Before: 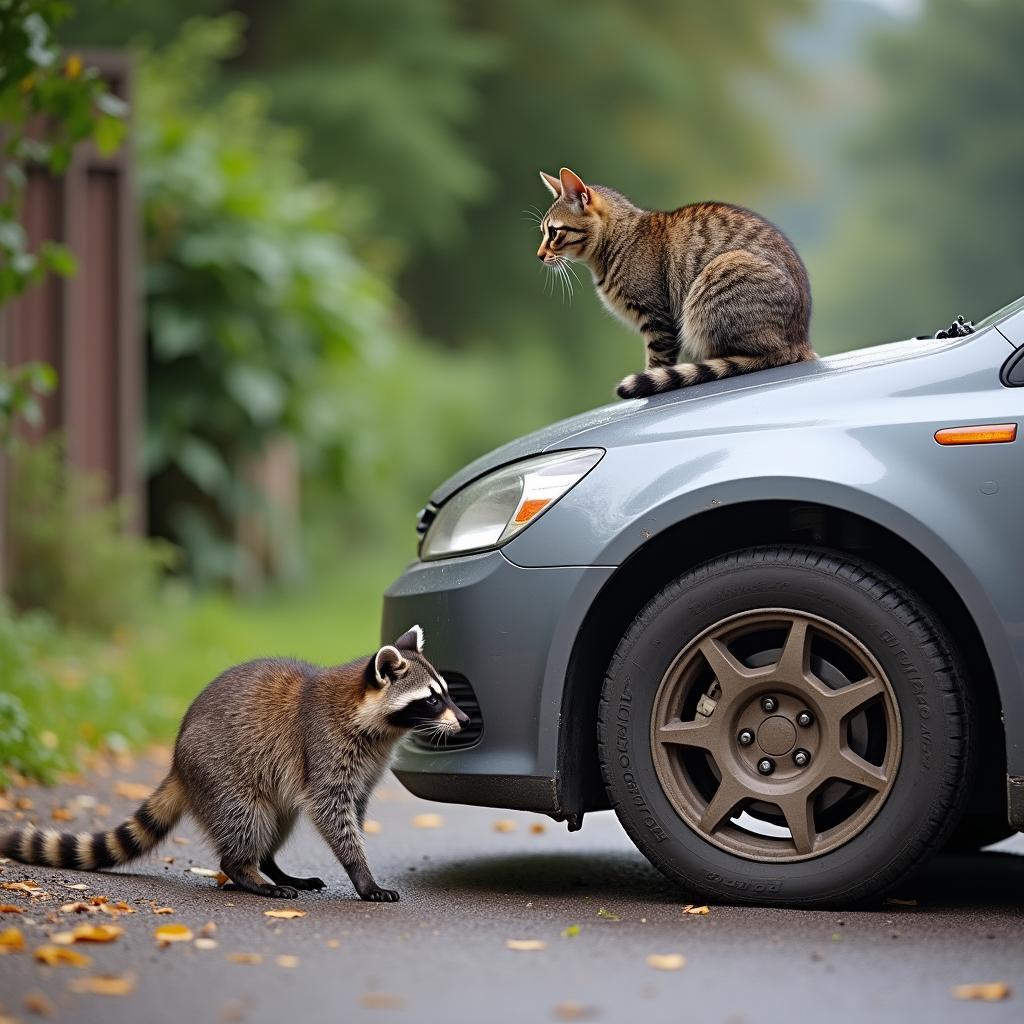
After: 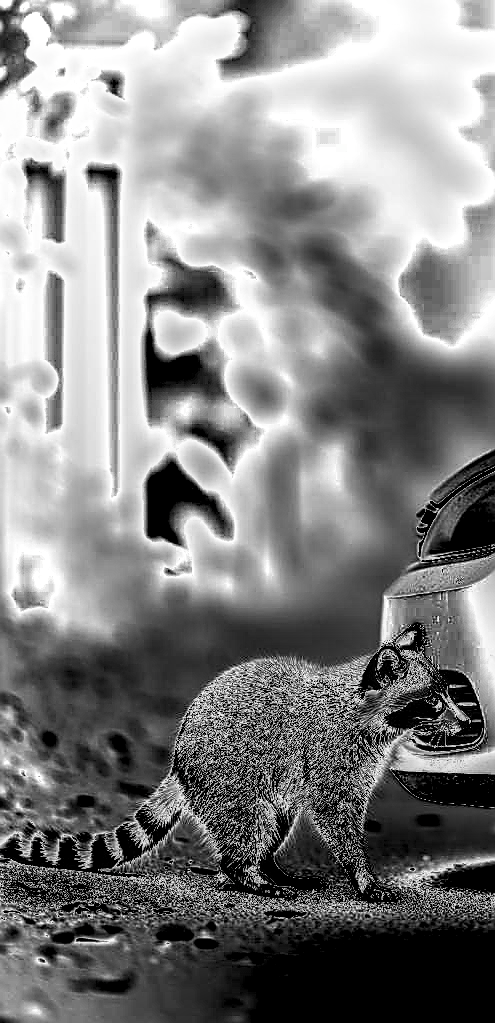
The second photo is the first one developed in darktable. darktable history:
crop and rotate: left 0.014%, top 0%, right 51.638%
exposure: black level correction 0, exposure 3.998 EV, compensate highlight preservation false
contrast brightness saturation: saturation -0.999
local contrast: on, module defaults
shadows and highlights: soften with gaussian
sharpen: radius 1.373, amount 1.235, threshold 0.716
